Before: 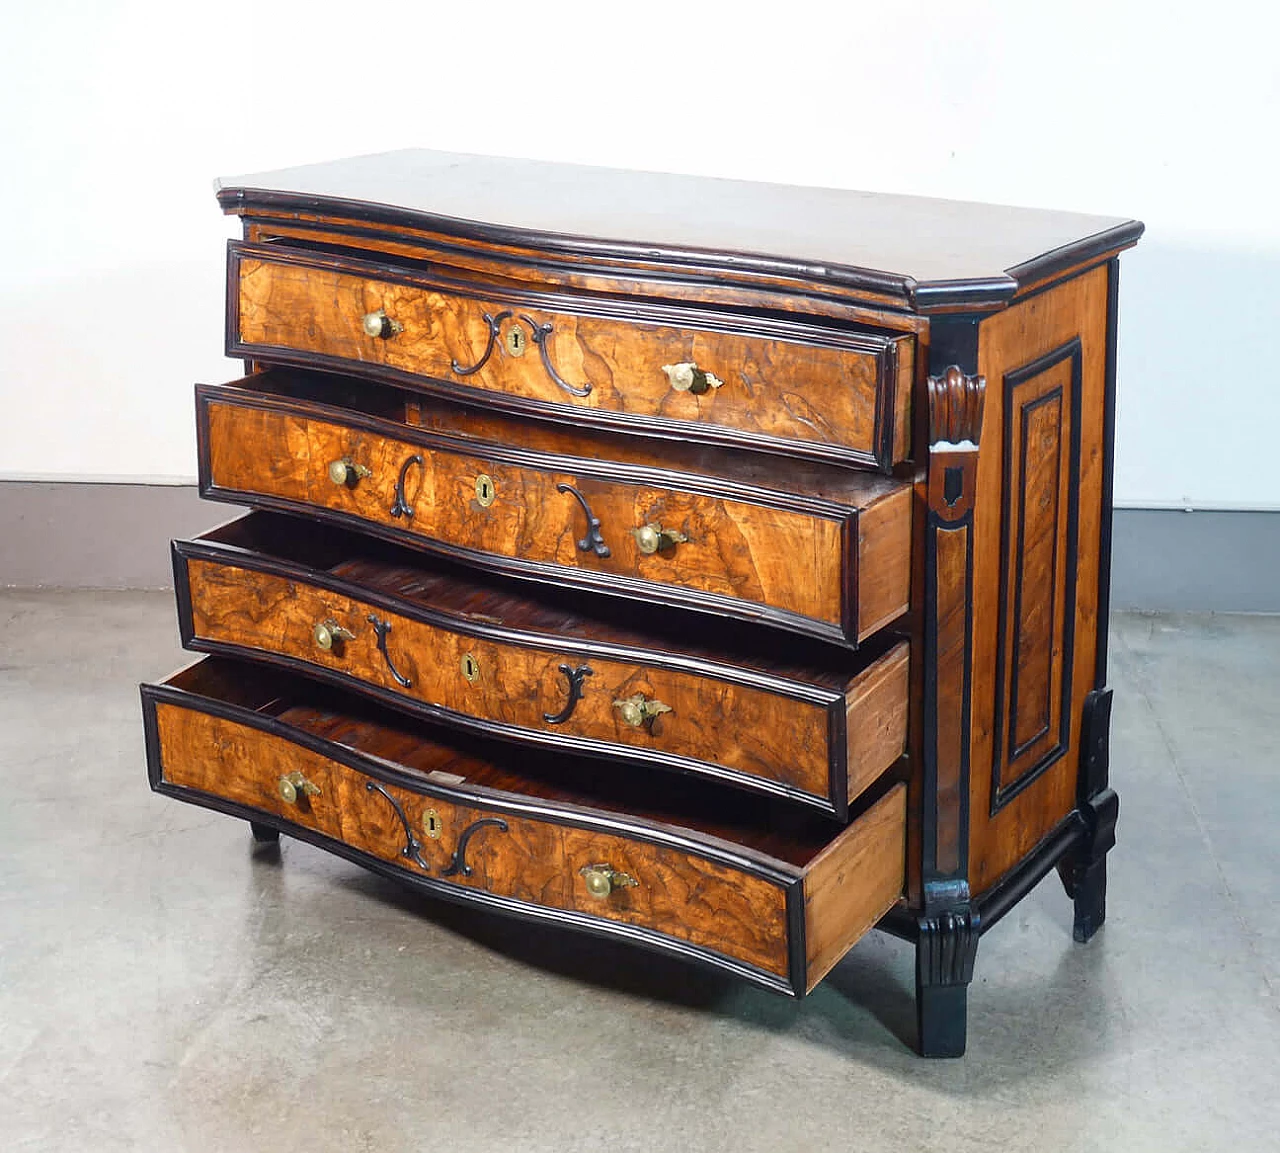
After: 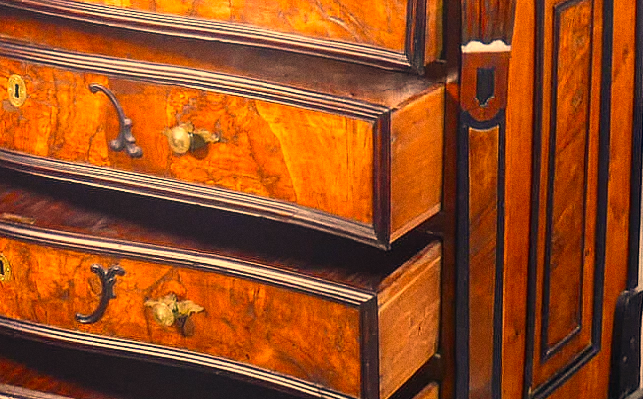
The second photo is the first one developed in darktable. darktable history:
contrast brightness saturation: contrast 0.04, saturation 0.16
bloom: on, module defaults
white balance: red 1.127, blue 0.943
crop: left 36.607%, top 34.735%, right 13.146%, bottom 30.611%
grain: coarseness 0.47 ISO
exposure: compensate highlight preservation false
color correction: highlights a* 15, highlights b* 31.55
